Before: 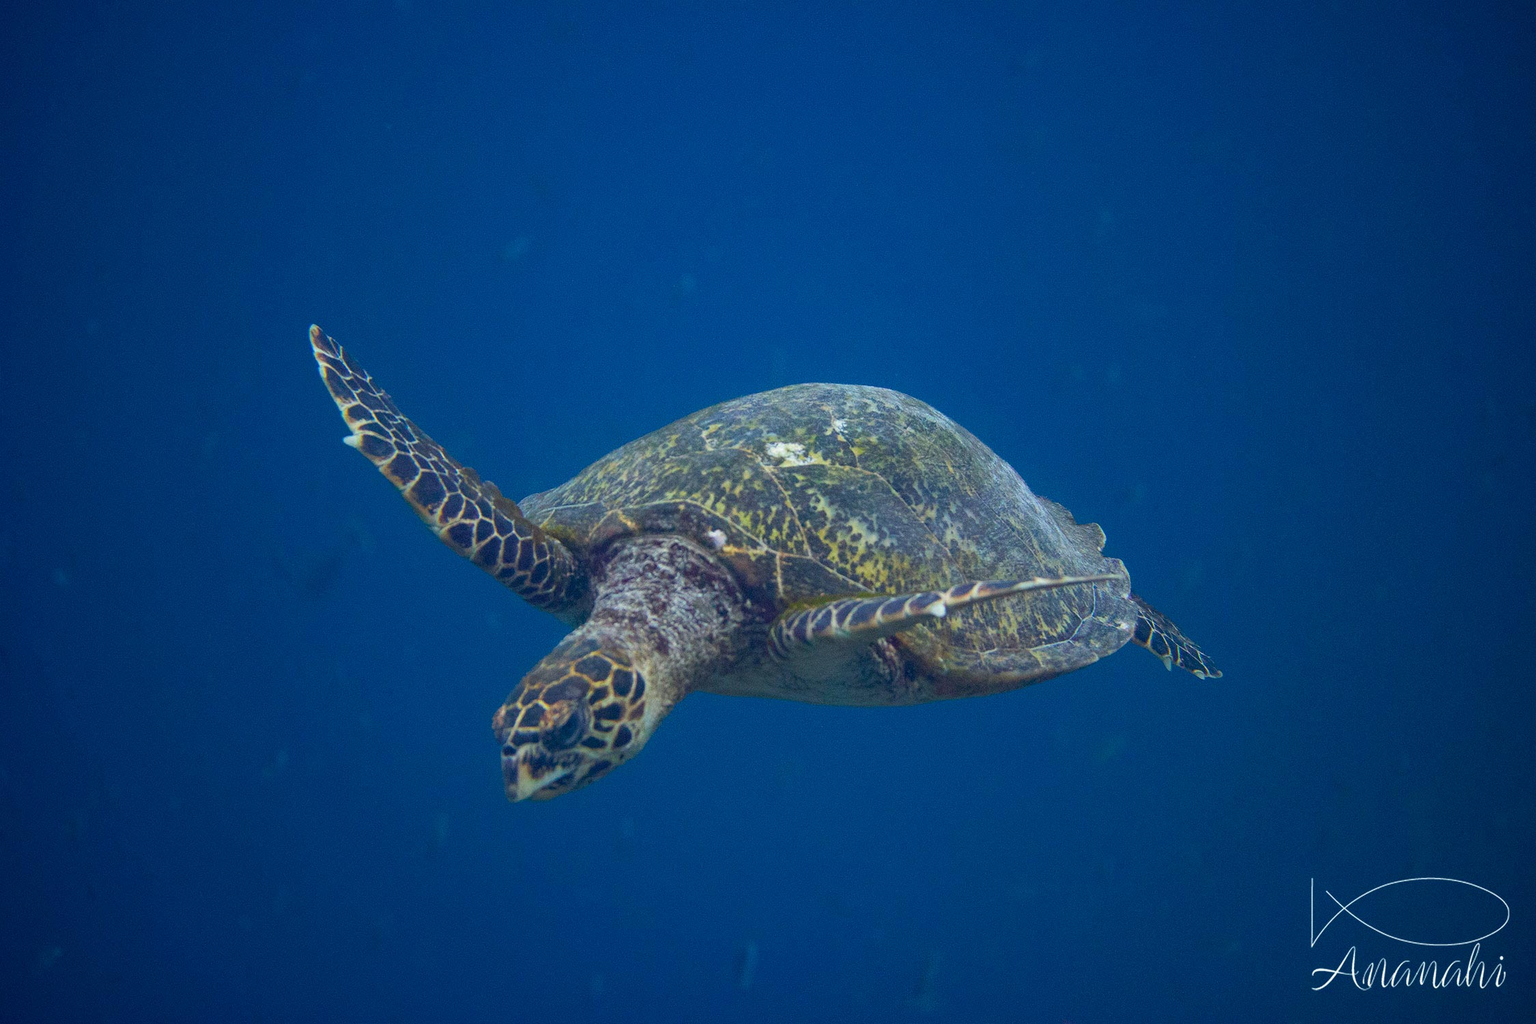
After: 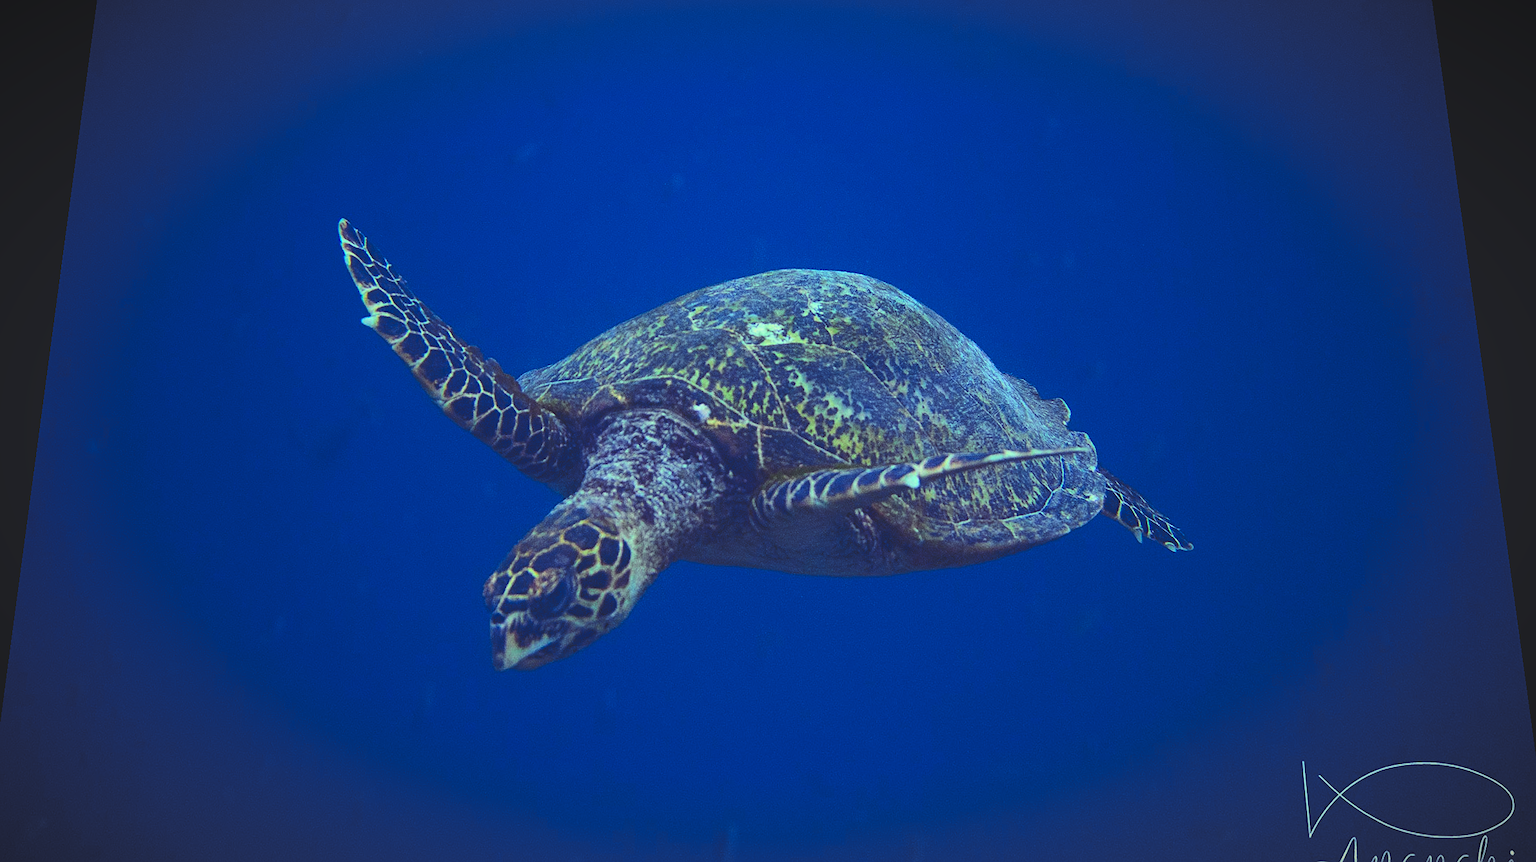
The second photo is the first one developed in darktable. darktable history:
crop: left 1.507%, top 6.147%, right 1.379%, bottom 6.637%
tone curve: curves: ch0 [(0.003, 0.023) (0.071, 0.052) (0.236, 0.197) (0.466, 0.557) (0.625, 0.761) (0.783, 0.9) (0.994, 0.968)]; ch1 [(0, 0) (0.262, 0.227) (0.417, 0.386) (0.469, 0.467) (0.502, 0.498) (0.528, 0.53) (0.573, 0.579) (0.605, 0.621) (0.644, 0.671) (0.686, 0.728) (0.994, 0.987)]; ch2 [(0, 0) (0.262, 0.188) (0.385, 0.353) (0.427, 0.424) (0.495, 0.493) (0.515, 0.54) (0.547, 0.561) (0.589, 0.613) (0.644, 0.748) (1, 1)], color space Lab, independent channels, preserve colors none
vignetting: fall-off radius 60%, automatic ratio true
color correction: highlights a* 1.39, highlights b* 17.83
rotate and perspective: rotation 0.128°, lens shift (vertical) -0.181, lens shift (horizontal) -0.044, shear 0.001, automatic cropping off
exposure: black level correction 0.001, exposure -0.2 EV, compensate highlight preservation false
sharpen: on, module defaults
rgb curve: curves: ch0 [(0, 0.186) (0.314, 0.284) (0.576, 0.466) (0.805, 0.691) (0.936, 0.886)]; ch1 [(0, 0.186) (0.314, 0.284) (0.581, 0.534) (0.771, 0.746) (0.936, 0.958)]; ch2 [(0, 0.216) (0.275, 0.39) (1, 1)], mode RGB, independent channels, compensate middle gray true, preserve colors none
